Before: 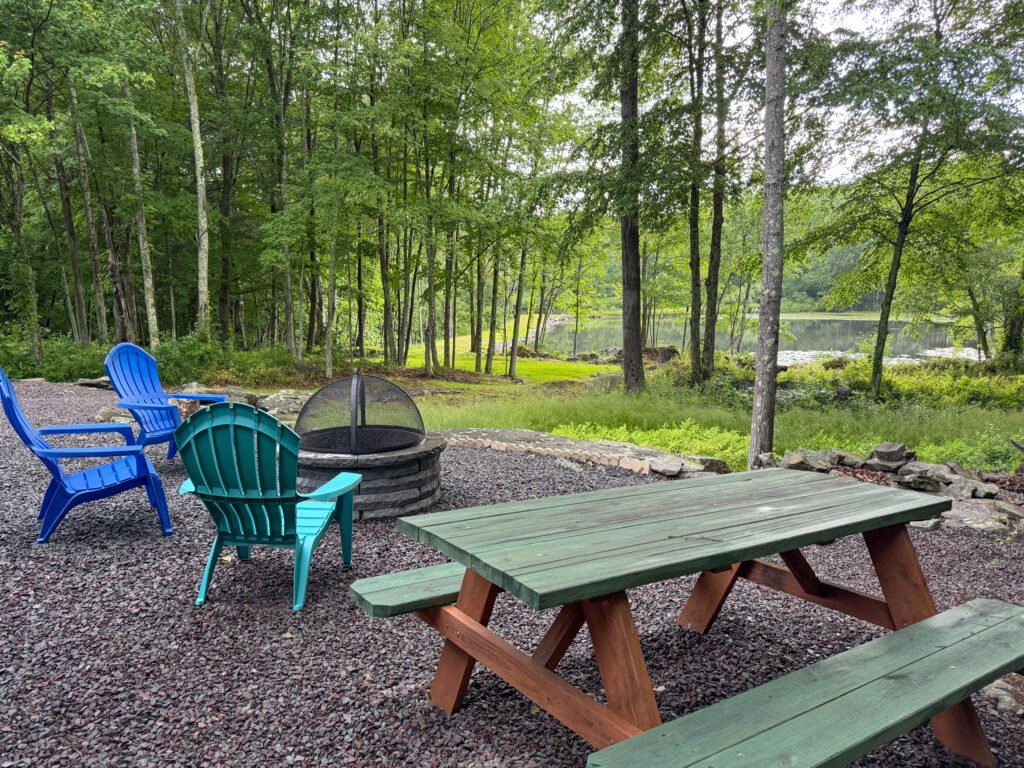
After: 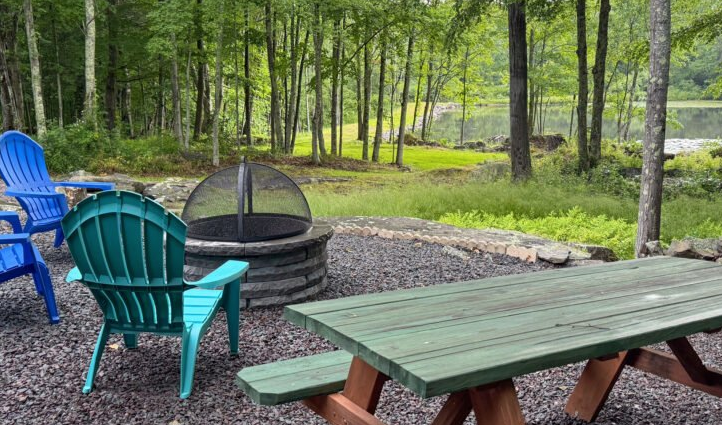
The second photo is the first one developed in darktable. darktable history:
color balance: output saturation 98.5%
crop: left 11.123%, top 27.61%, right 18.3%, bottom 17.034%
